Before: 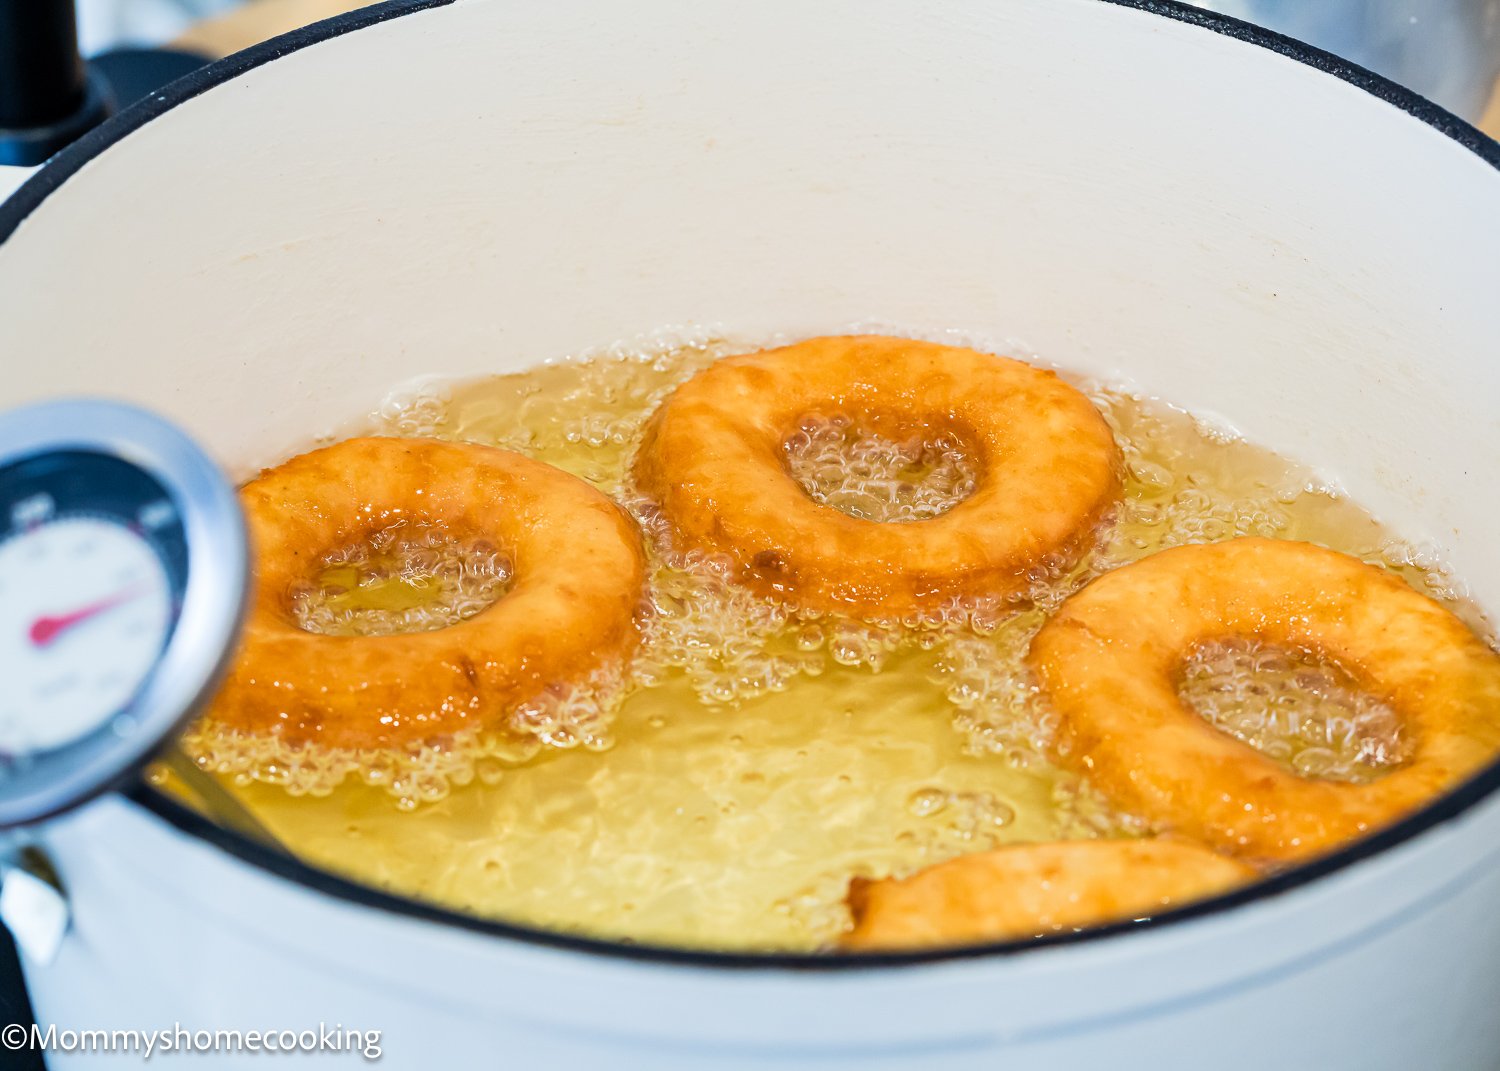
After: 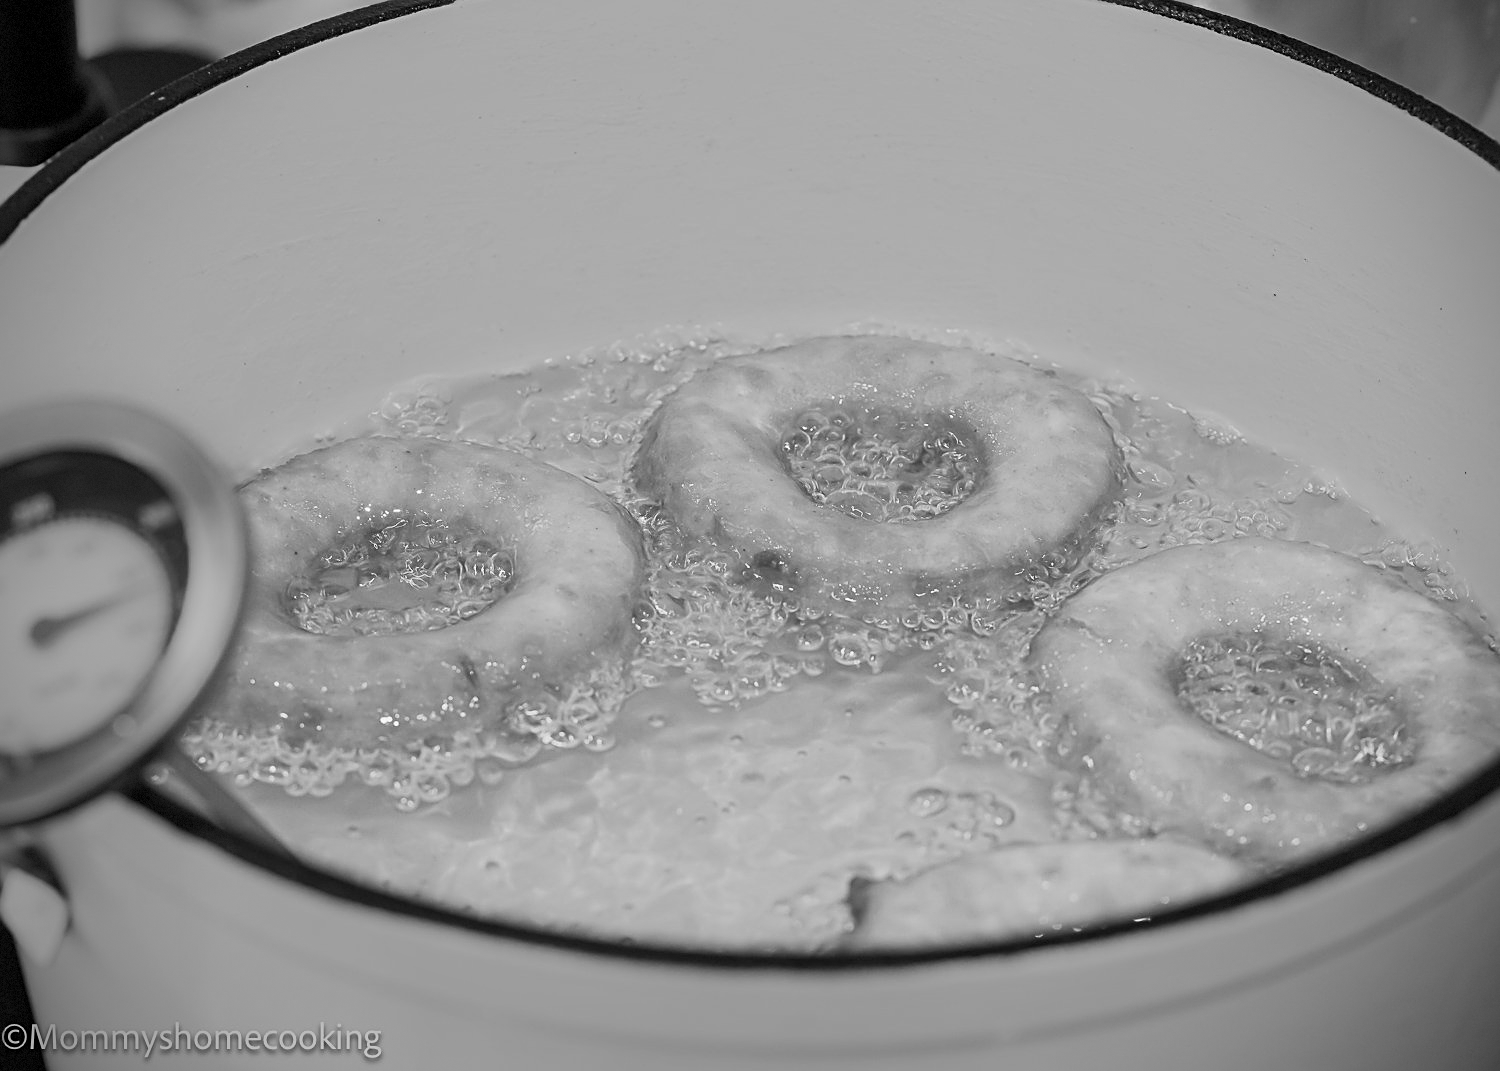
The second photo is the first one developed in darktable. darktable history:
sharpen: on, module defaults
vignetting: dithering 8-bit output, unbound false
monochrome: a 79.32, b 81.83, size 1.1
